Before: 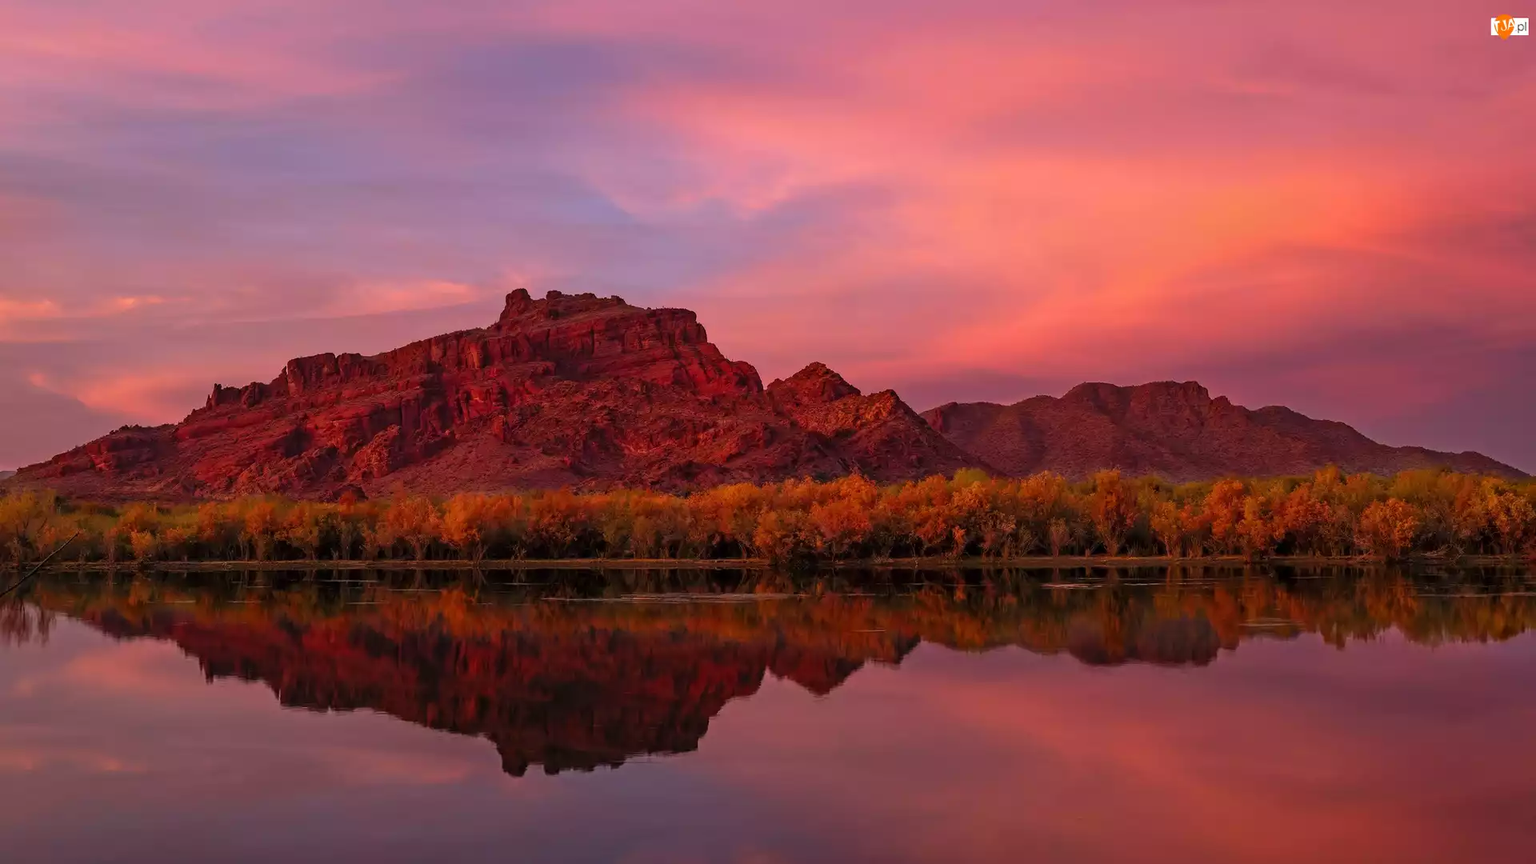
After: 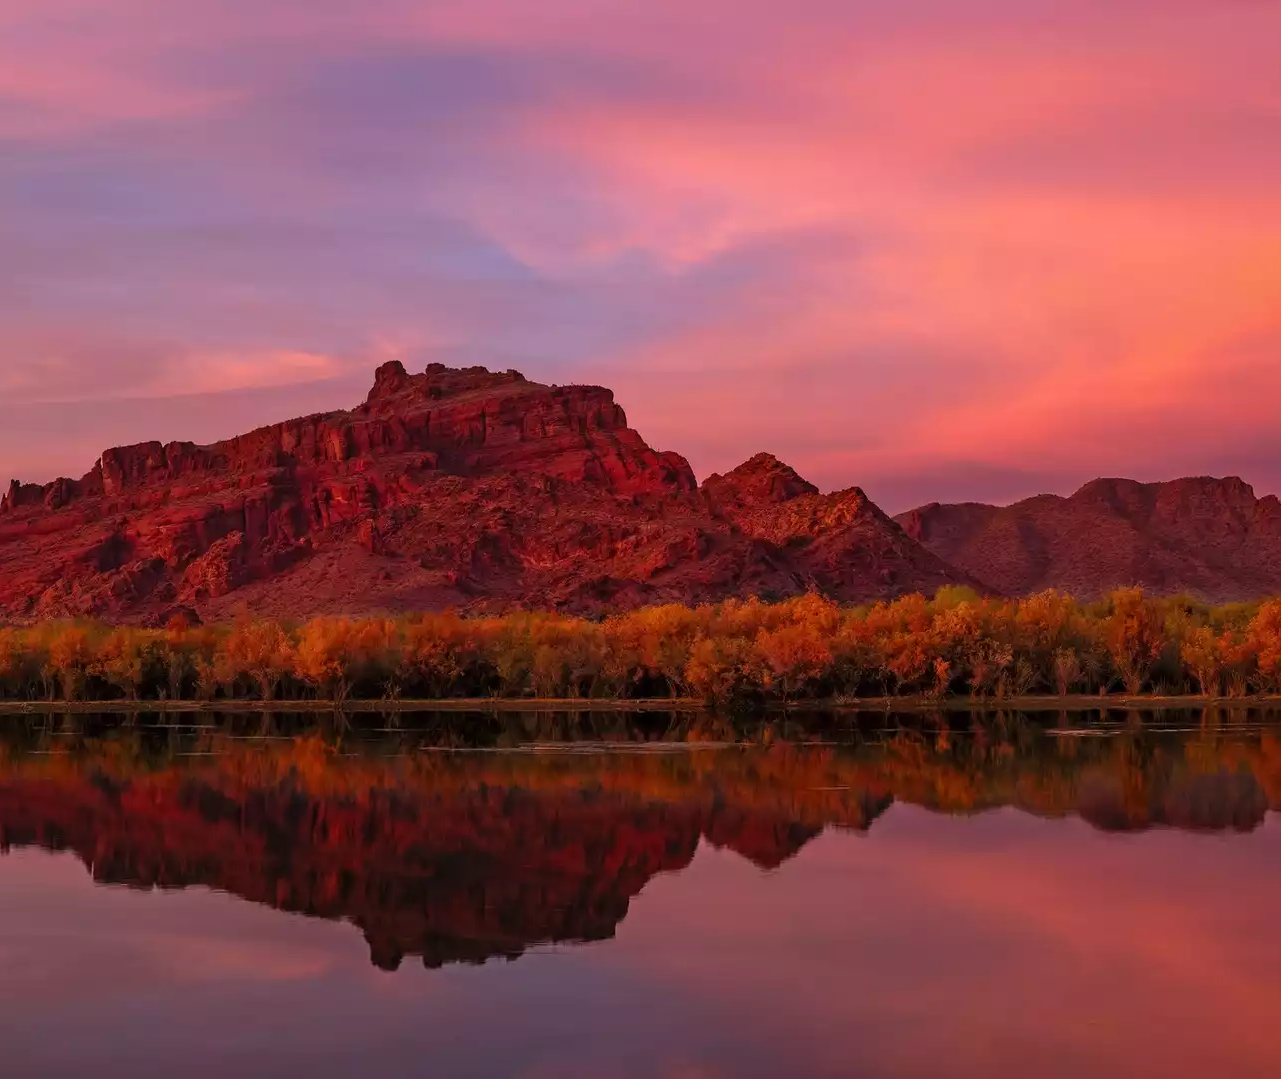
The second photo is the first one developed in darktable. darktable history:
crop and rotate: left 13.401%, right 19.875%
